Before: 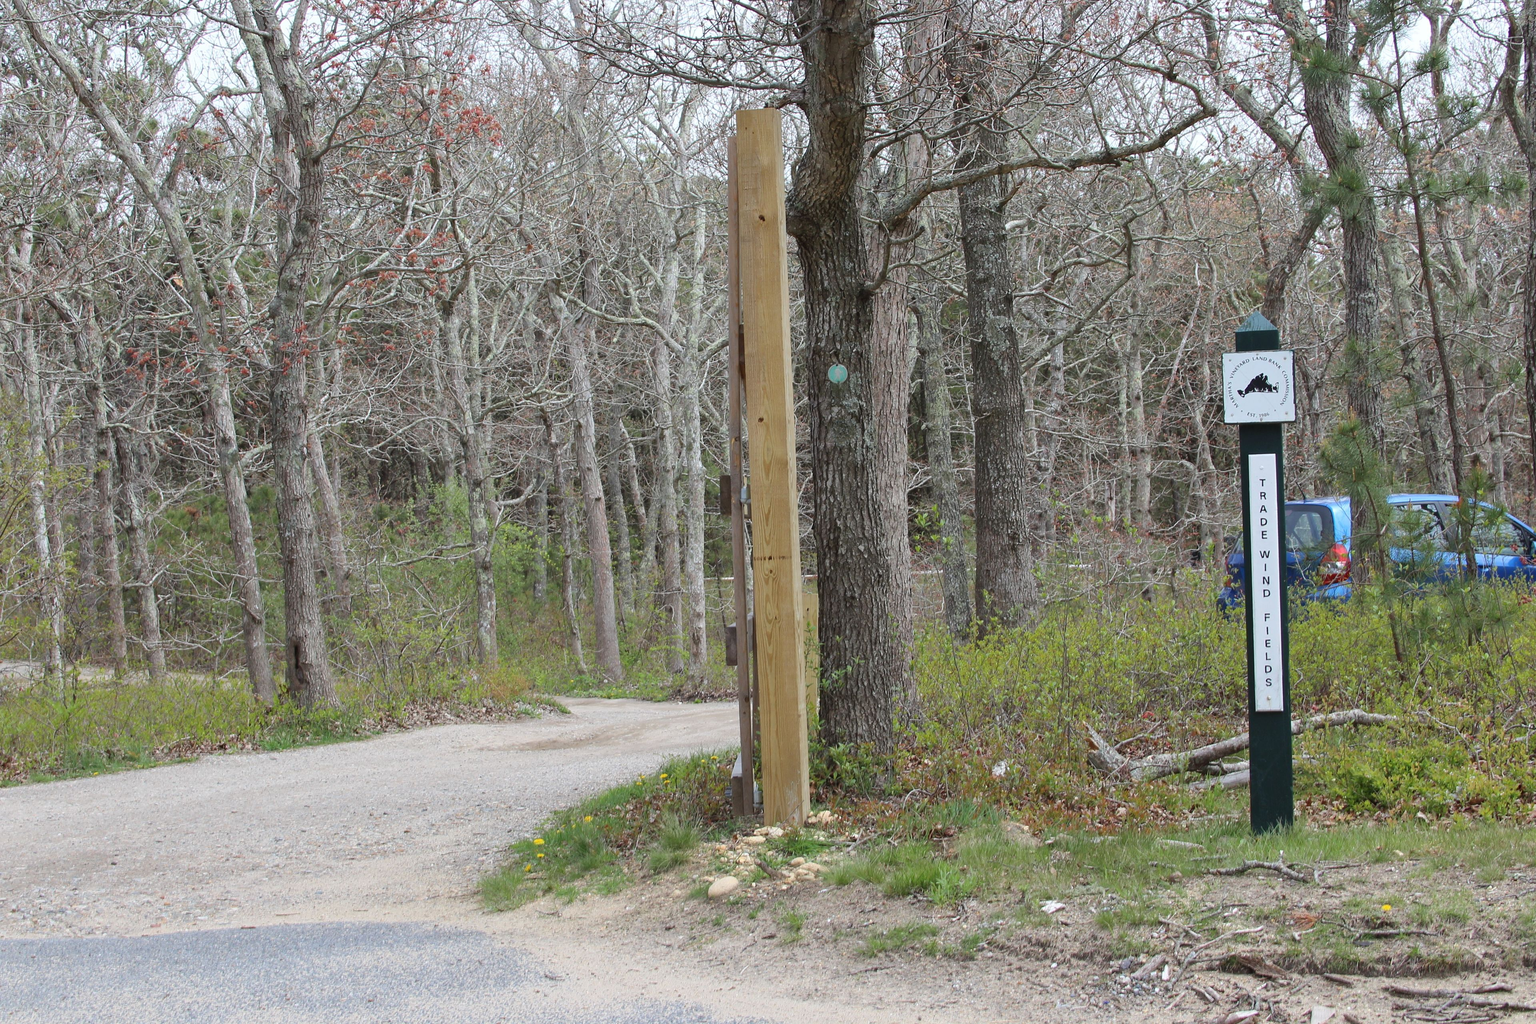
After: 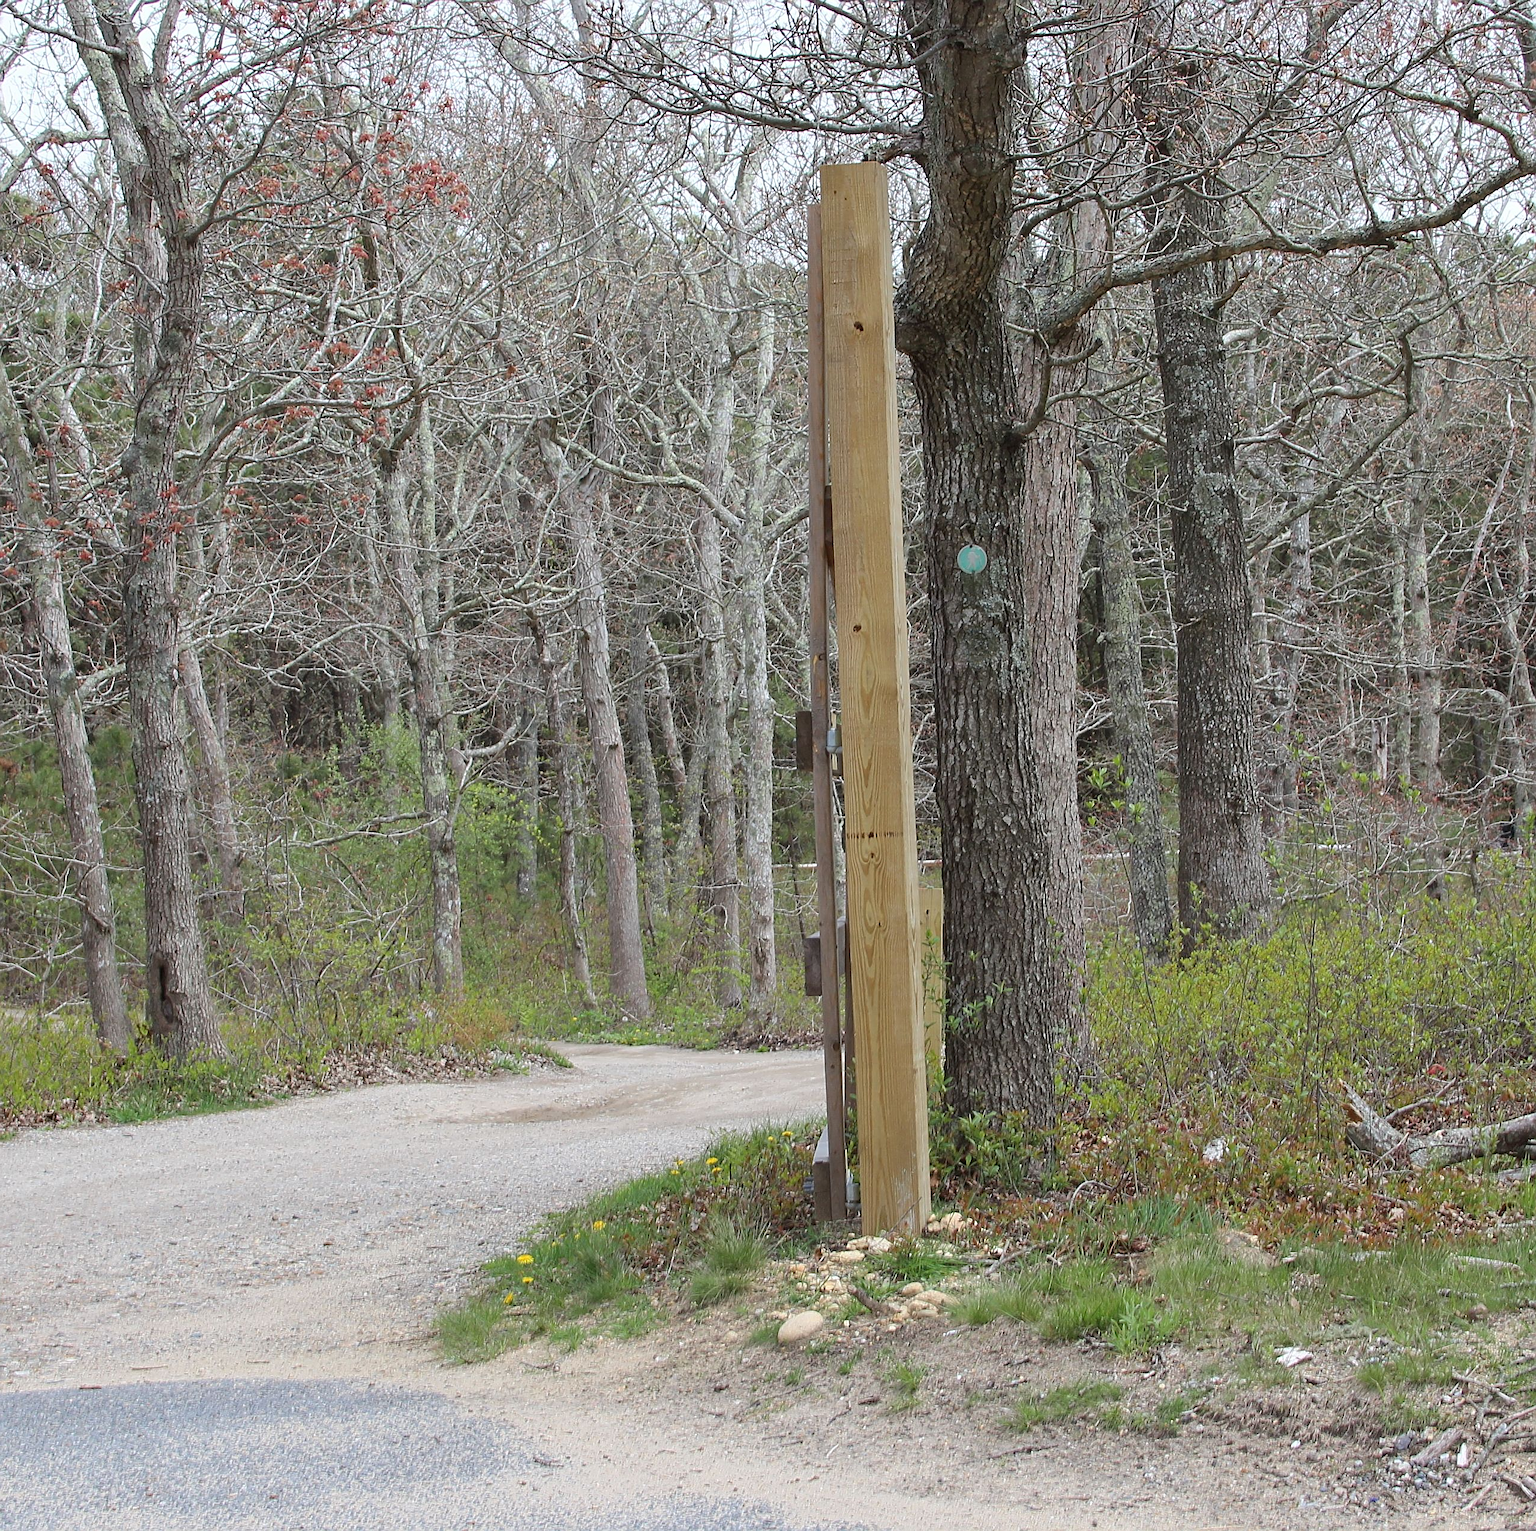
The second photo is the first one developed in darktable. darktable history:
sharpen: on, module defaults
crop and rotate: left 12.259%, right 20.886%
